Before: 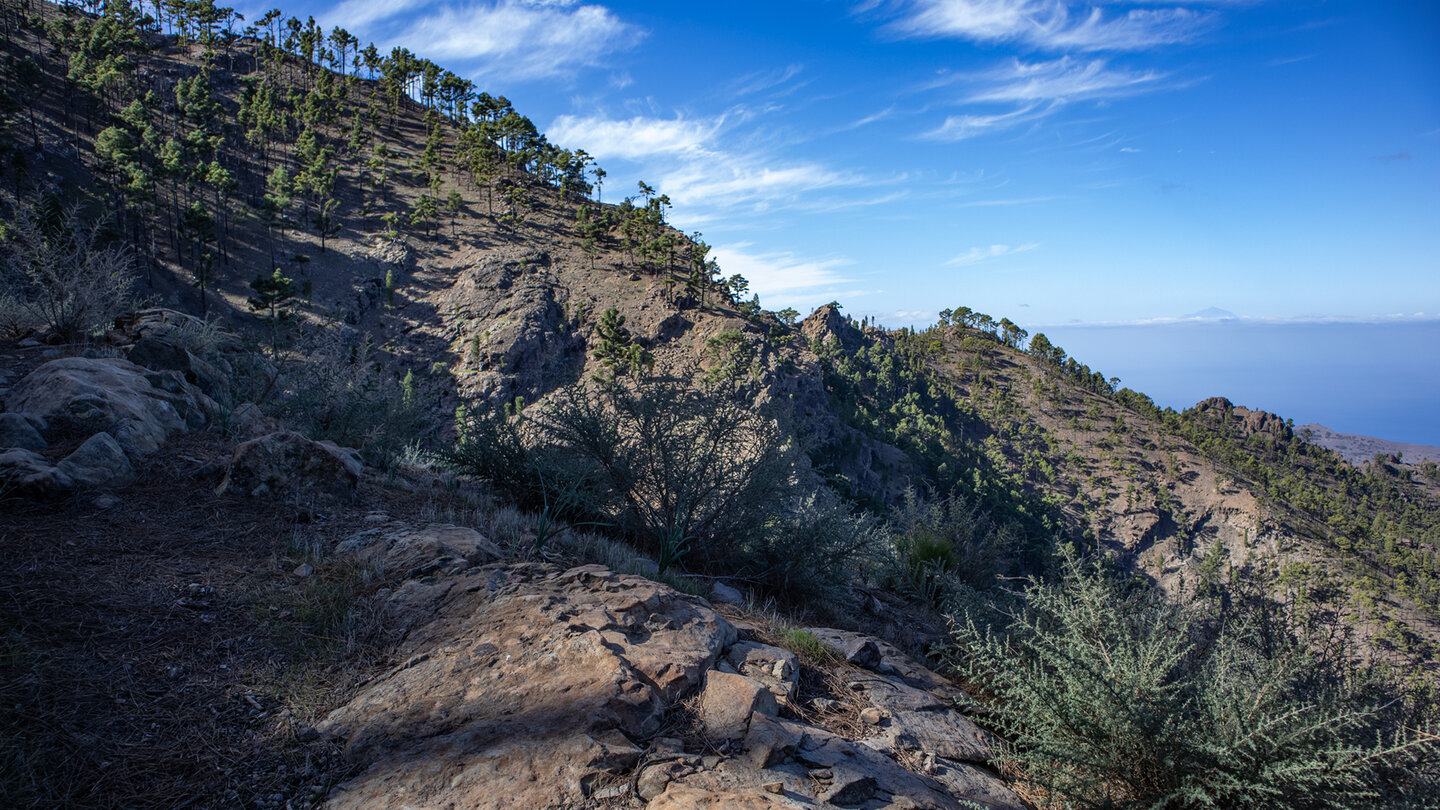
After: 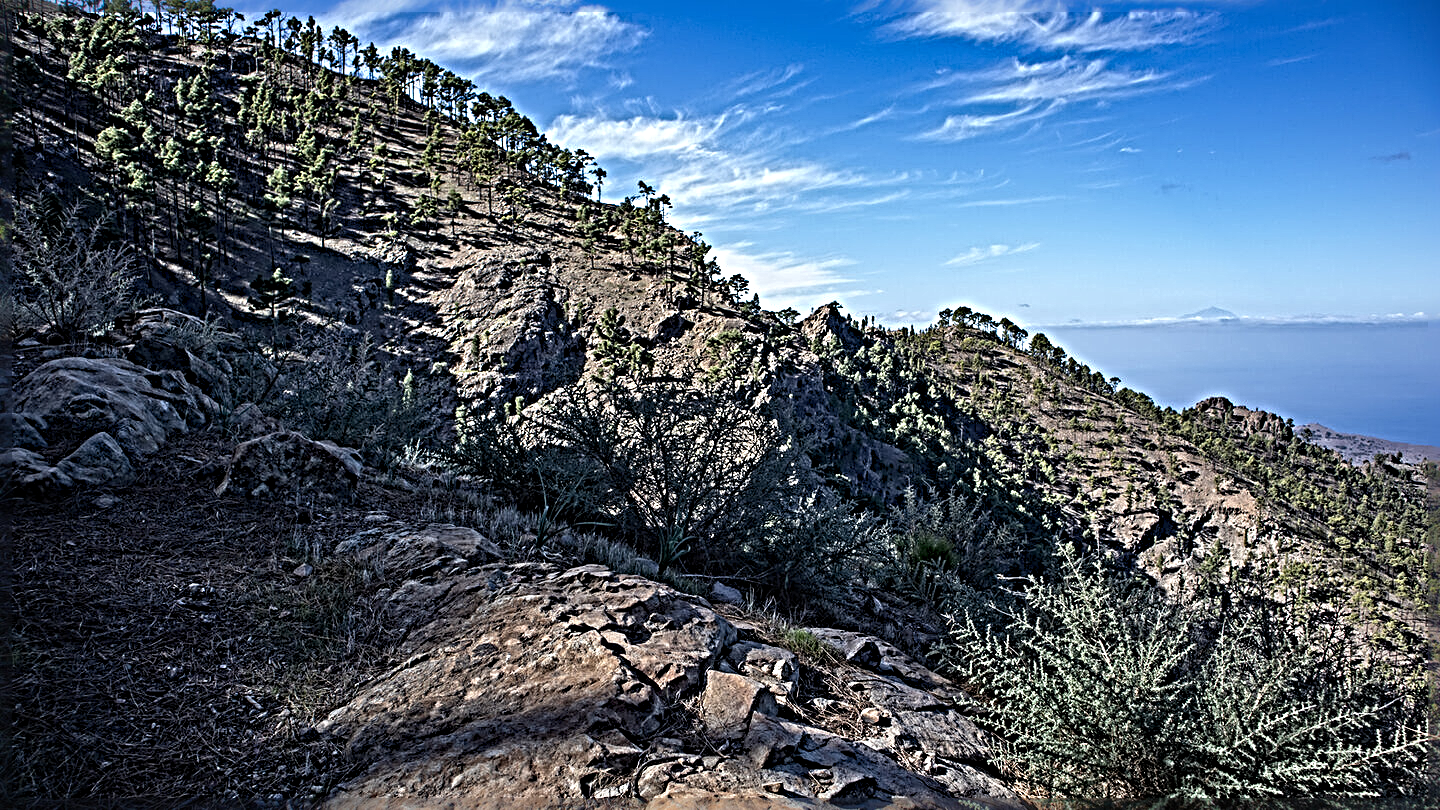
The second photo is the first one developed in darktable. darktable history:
sharpen: radius 6.294, amount 1.807, threshold 0.202
levels: white 99.88%
